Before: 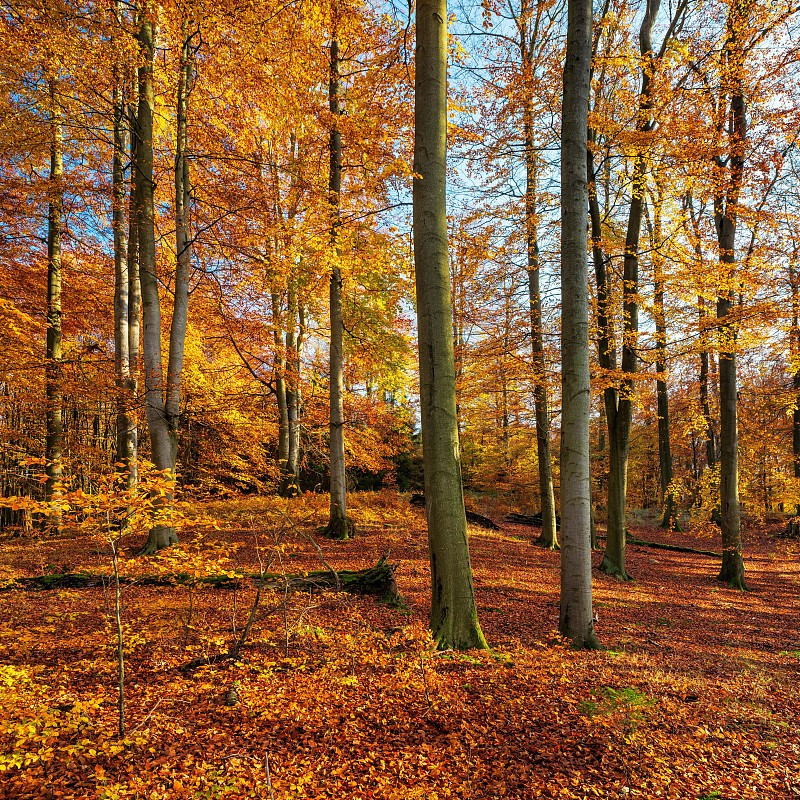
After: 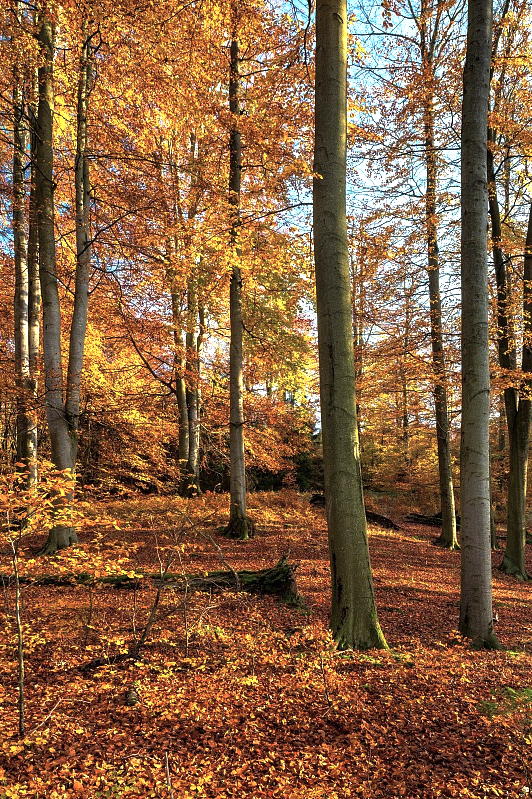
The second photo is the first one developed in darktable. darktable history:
contrast brightness saturation: contrast 0.059, brightness -0.012, saturation -0.226
exposure: exposure 0.6 EV, compensate exposure bias true, compensate highlight preservation false
base curve: curves: ch0 [(0, 0) (0.595, 0.418) (1, 1)], preserve colors none
crop and rotate: left 12.619%, right 20.757%
